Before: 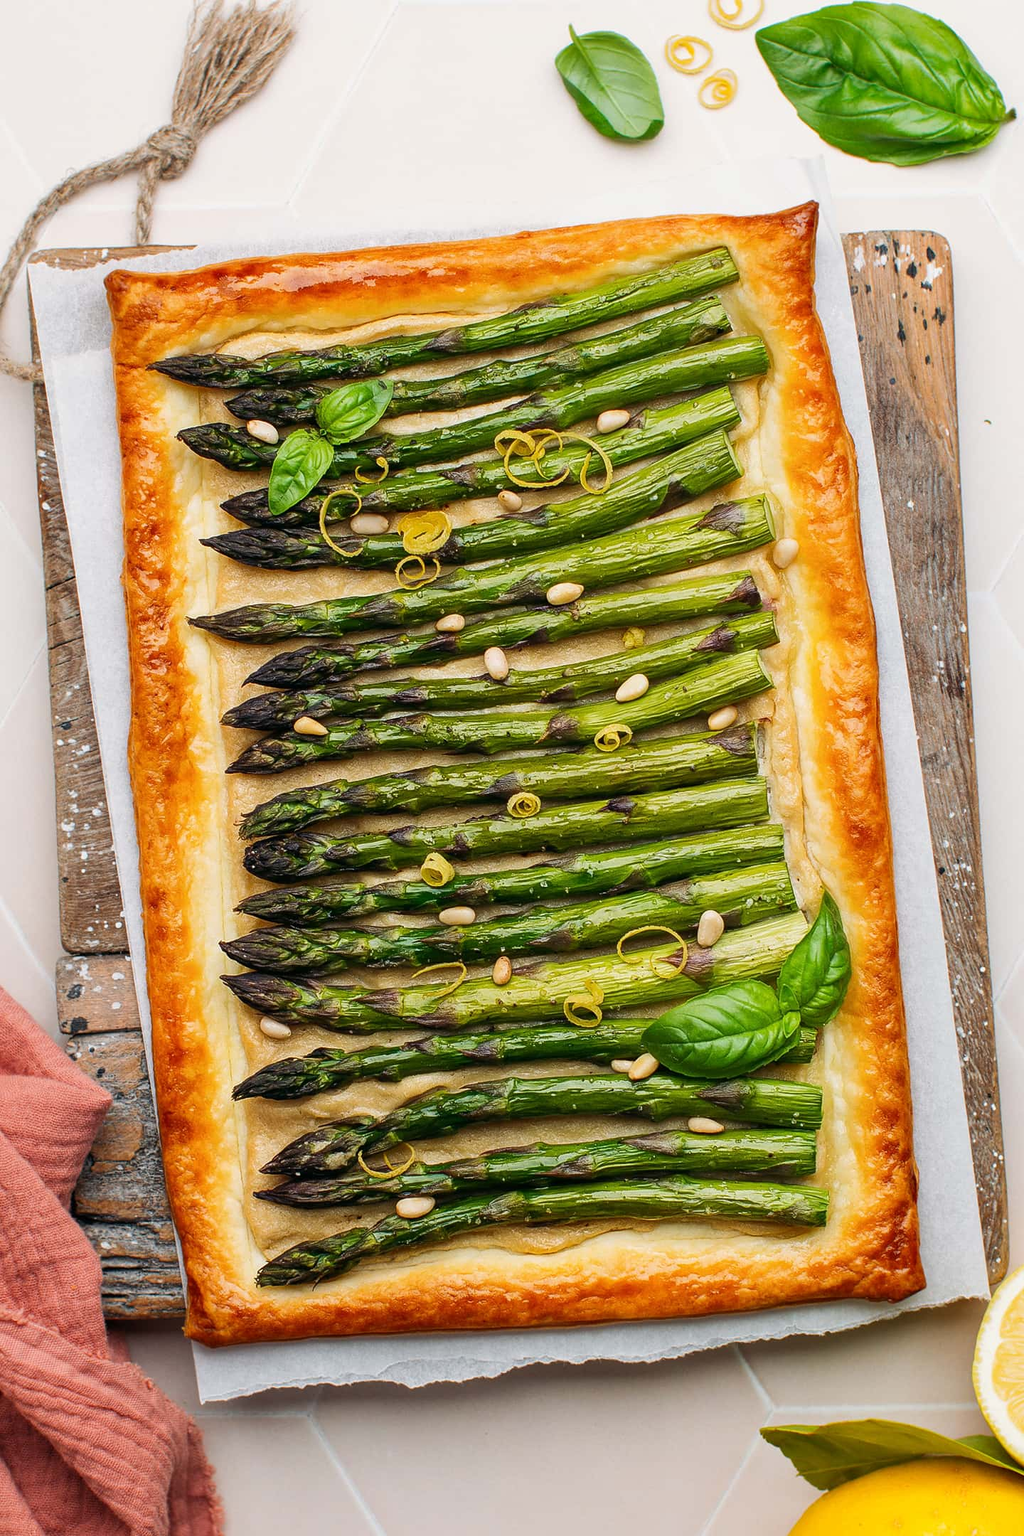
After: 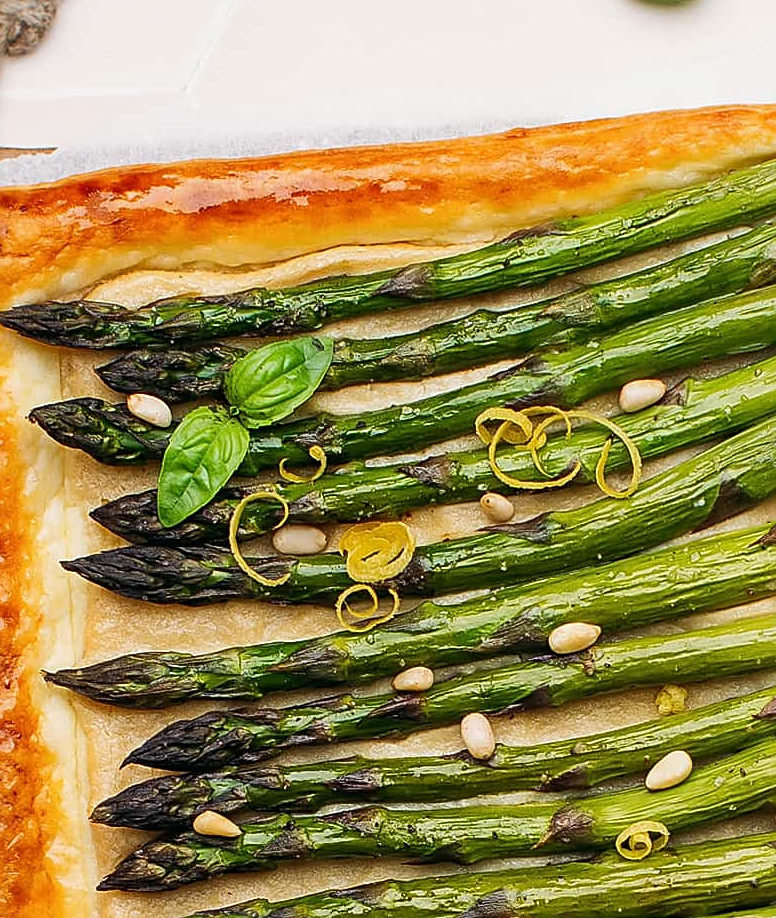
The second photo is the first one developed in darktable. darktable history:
sharpen: on, module defaults
crop: left 15.322%, top 9.151%, right 30.771%, bottom 48.326%
